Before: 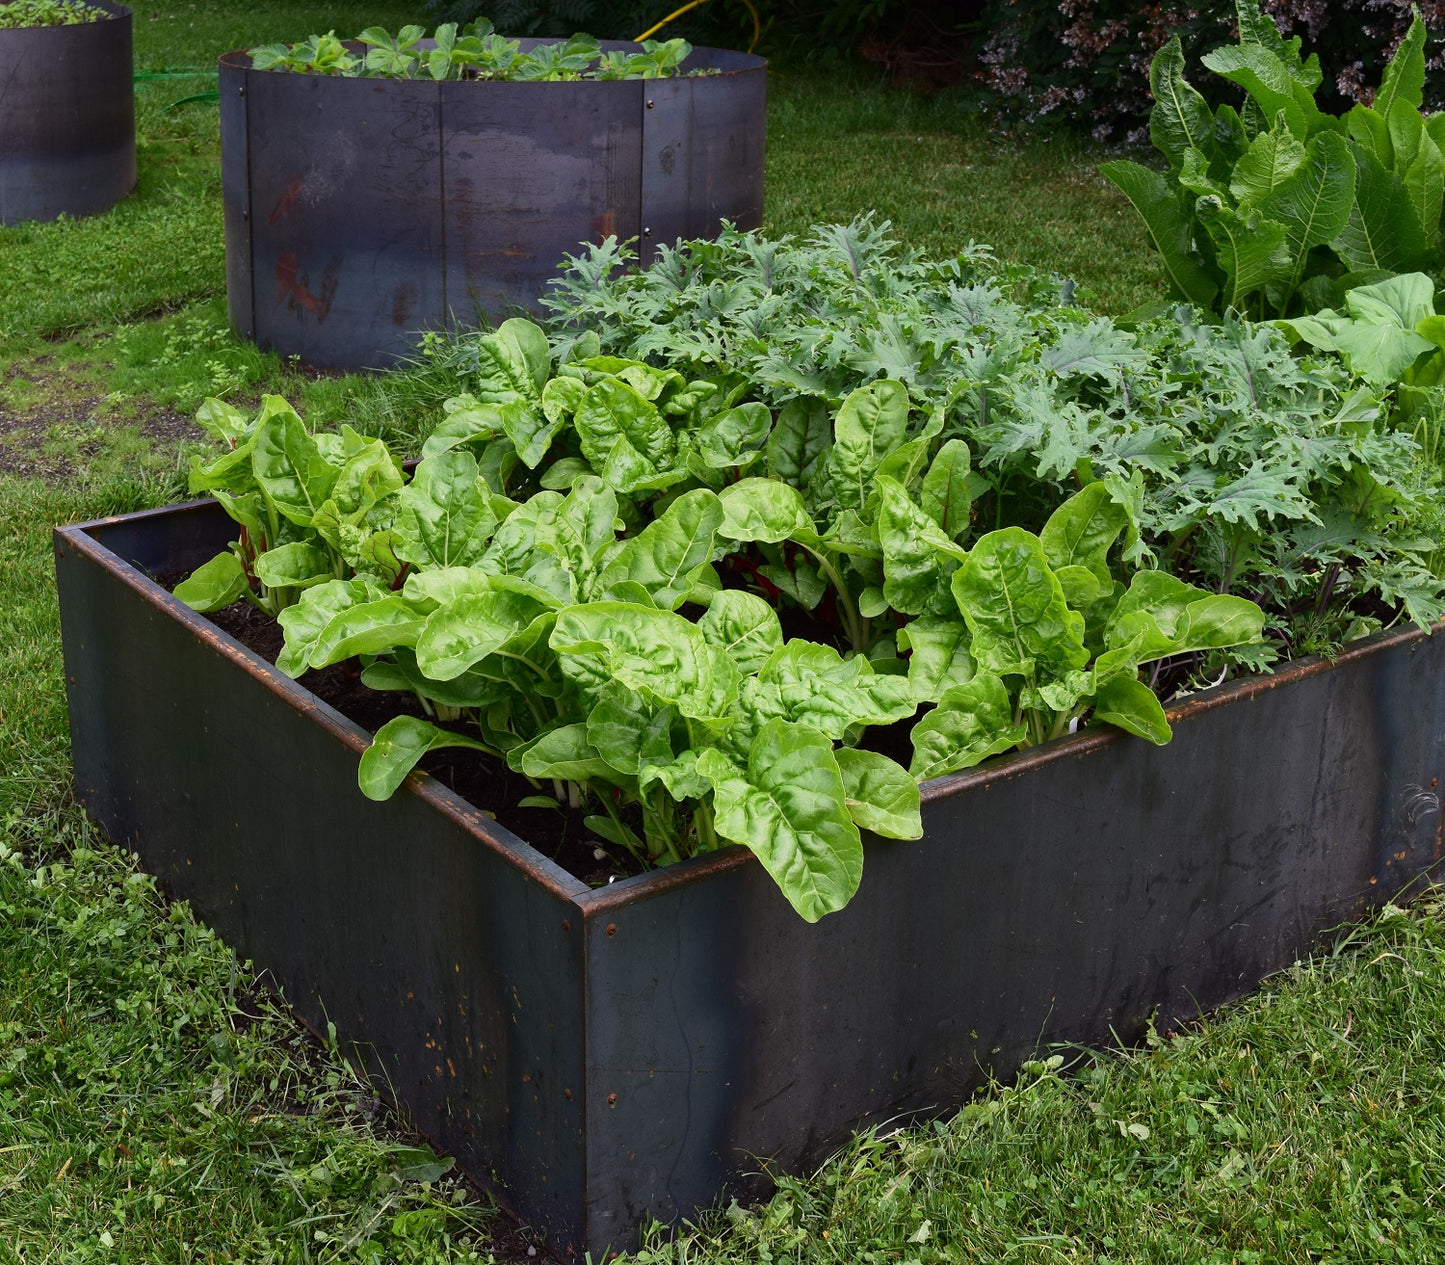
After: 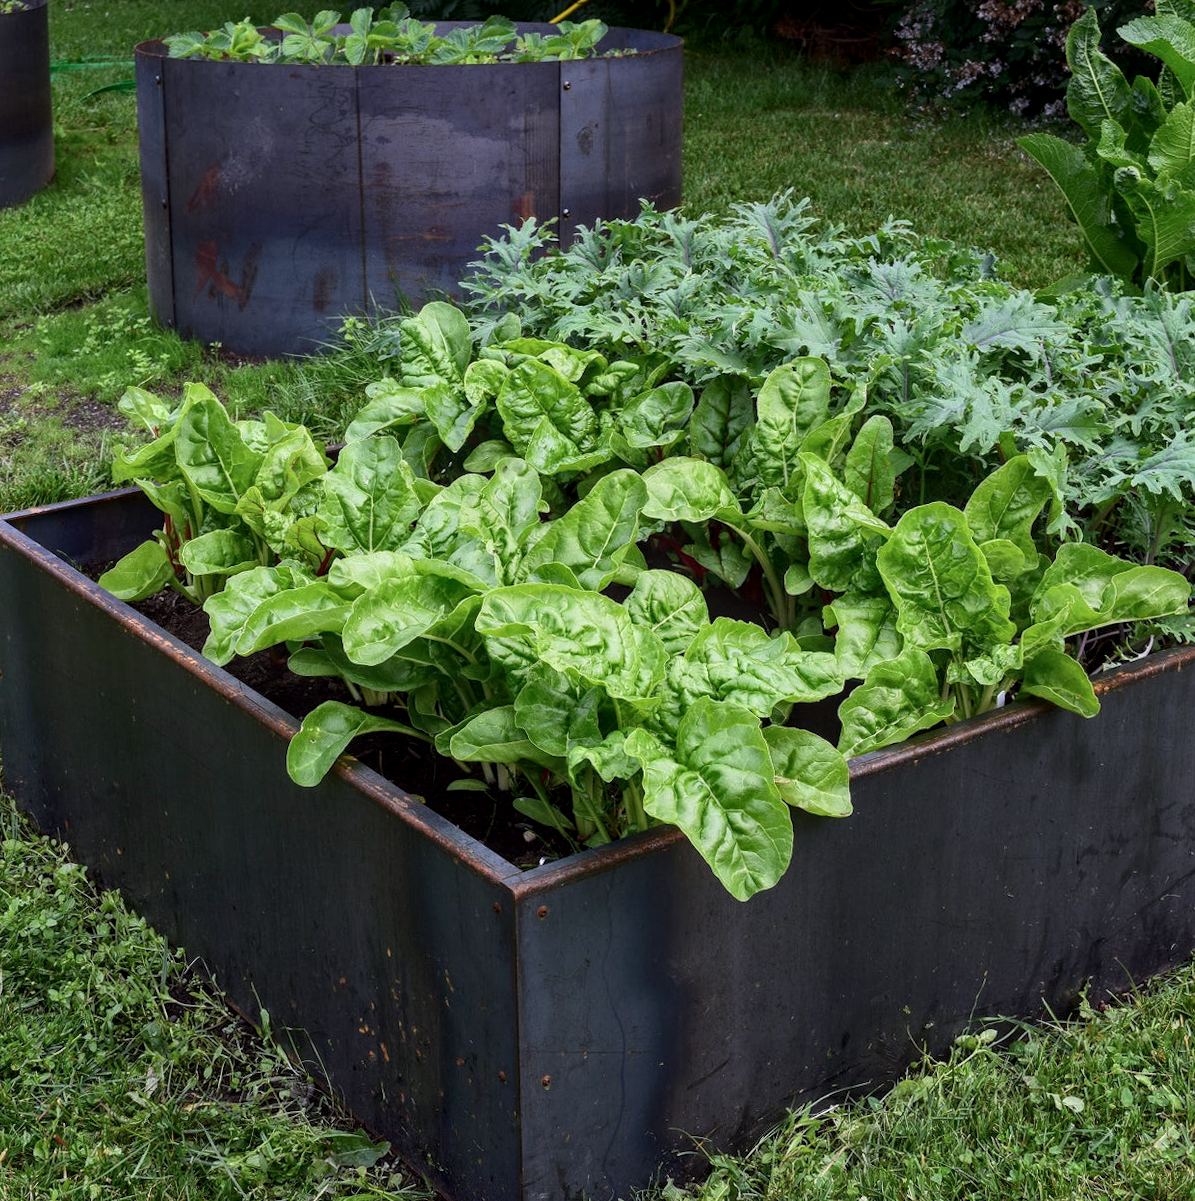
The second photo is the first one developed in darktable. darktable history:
local contrast: detail 130%
crop and rotate: angle 1°, left 4.281%, top 0.642%, right 11.383%, bottom 2.486%
color calibration: illuminant as shot in camera, x 0.358, y 0.373, temperature 4628.91 K
